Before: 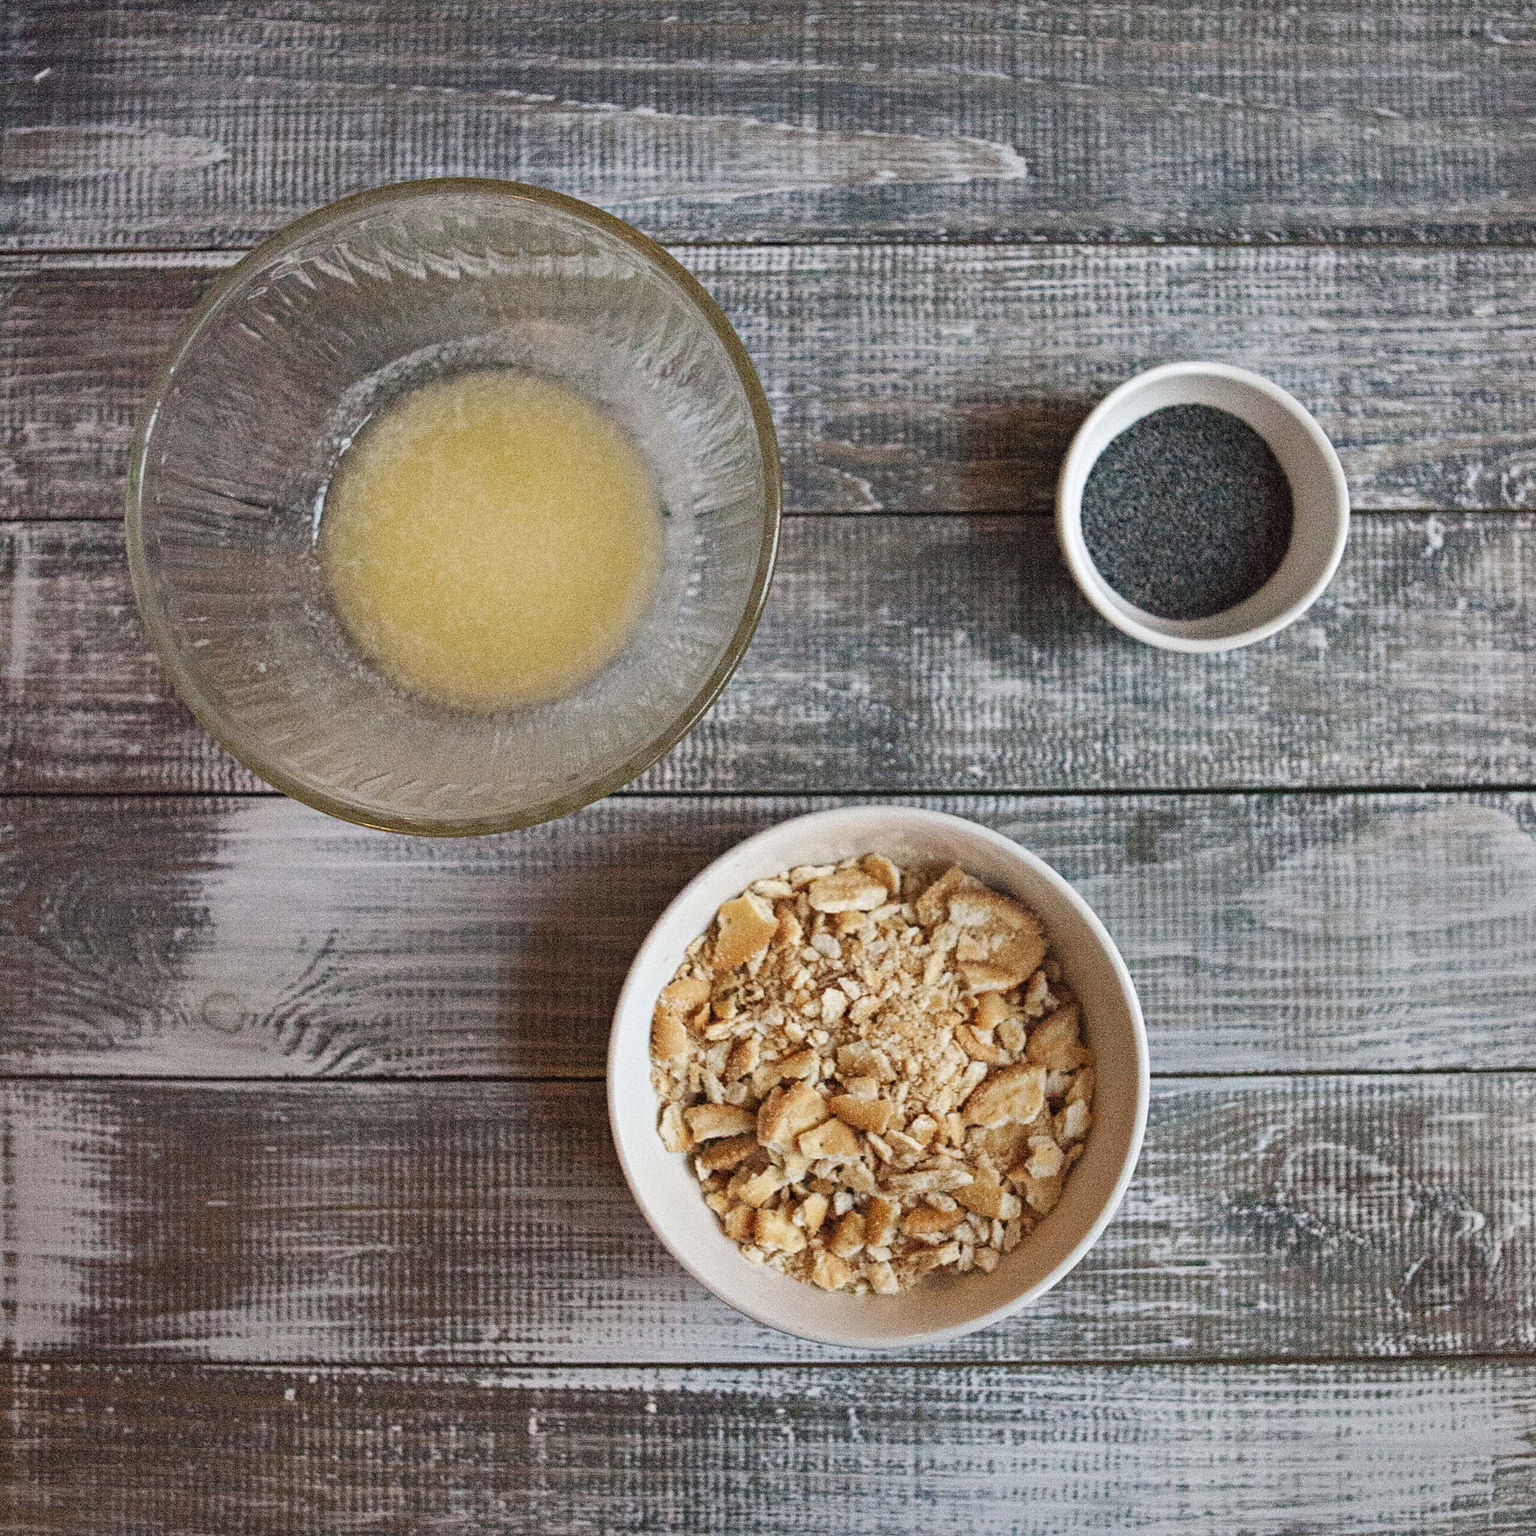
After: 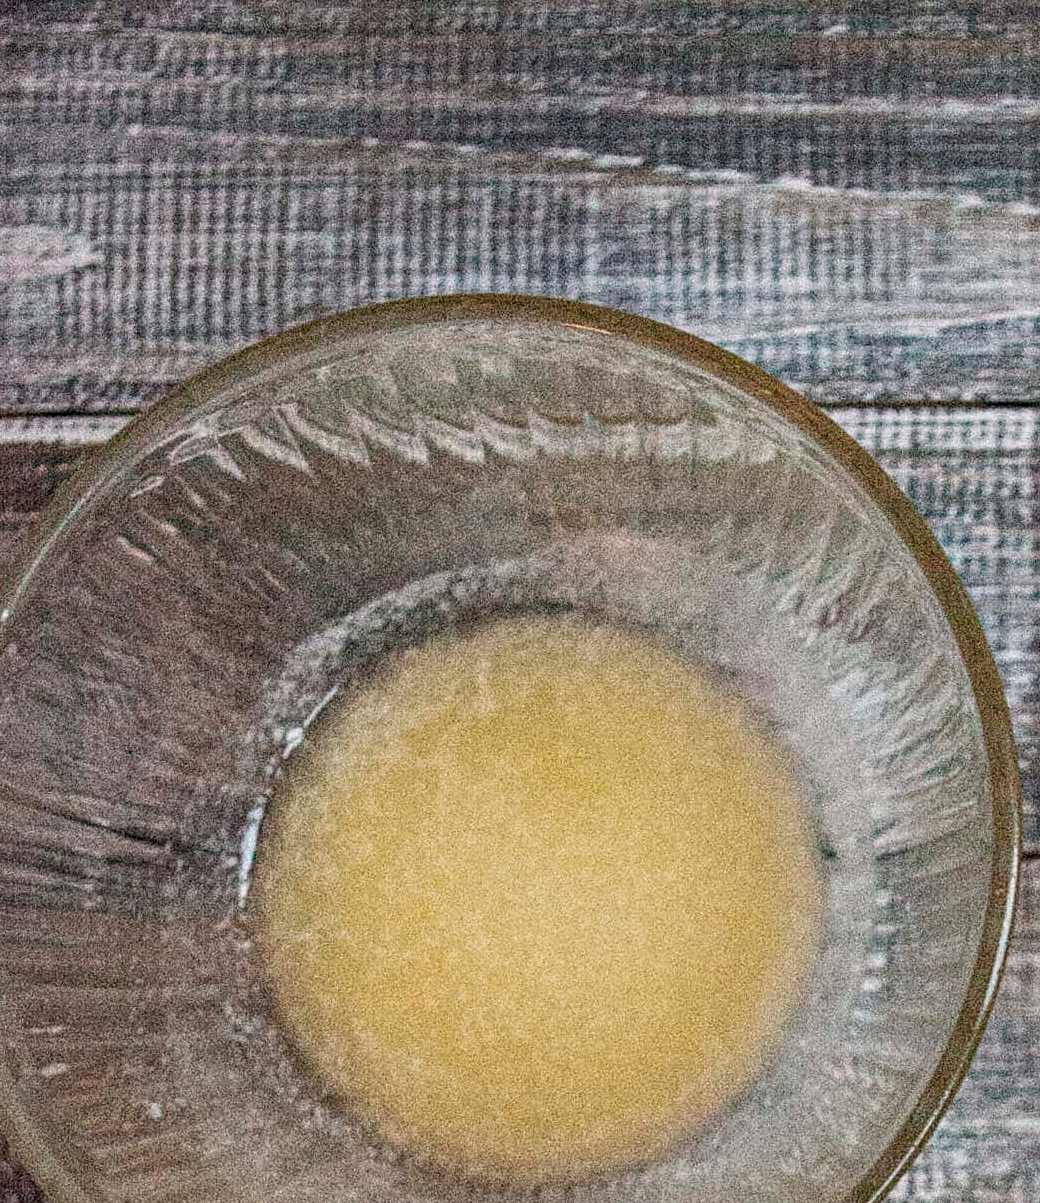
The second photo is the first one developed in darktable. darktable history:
local contrast: detail 130%
crop and rotate: left 11.016%, top 0.081%, right 48.358%, bottom 52.924%
